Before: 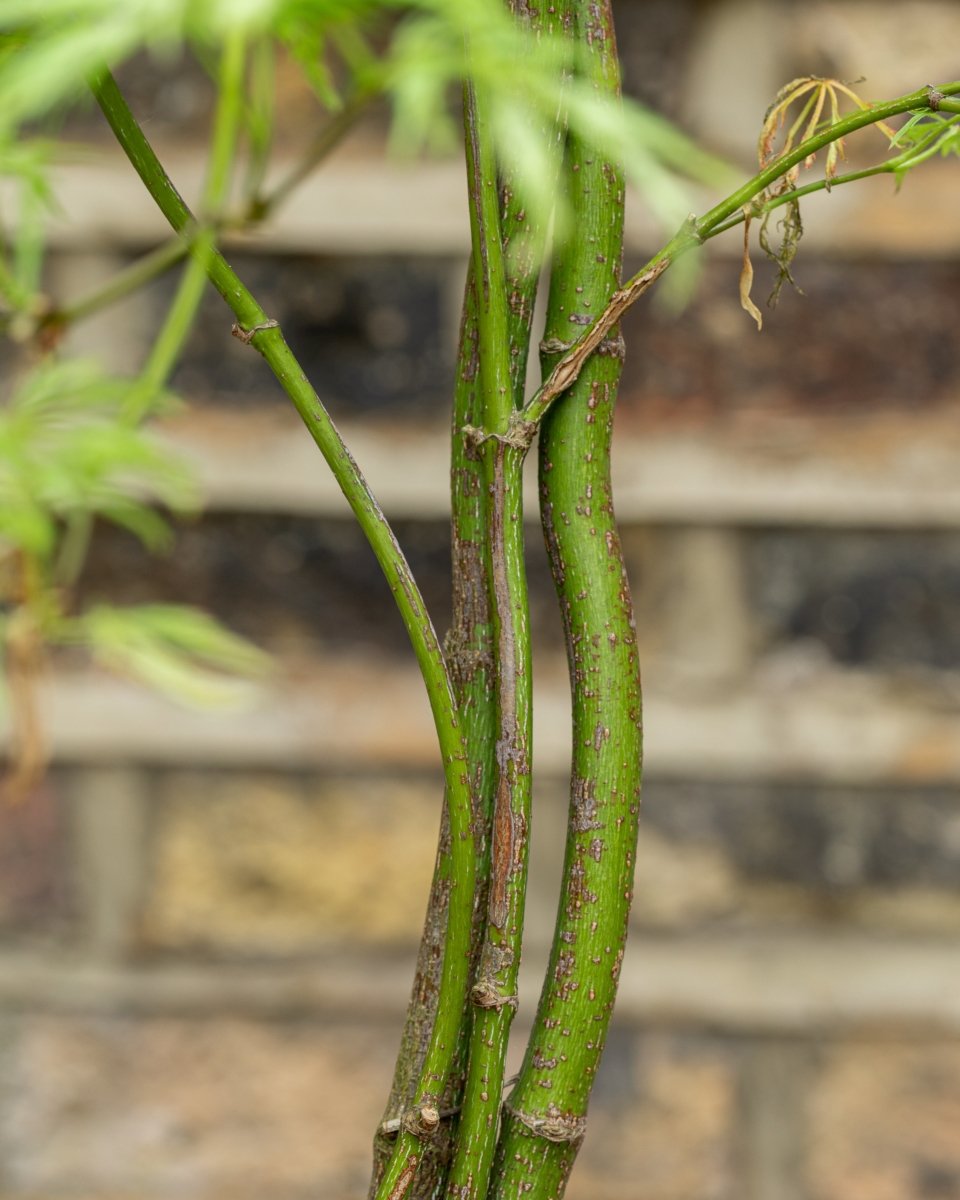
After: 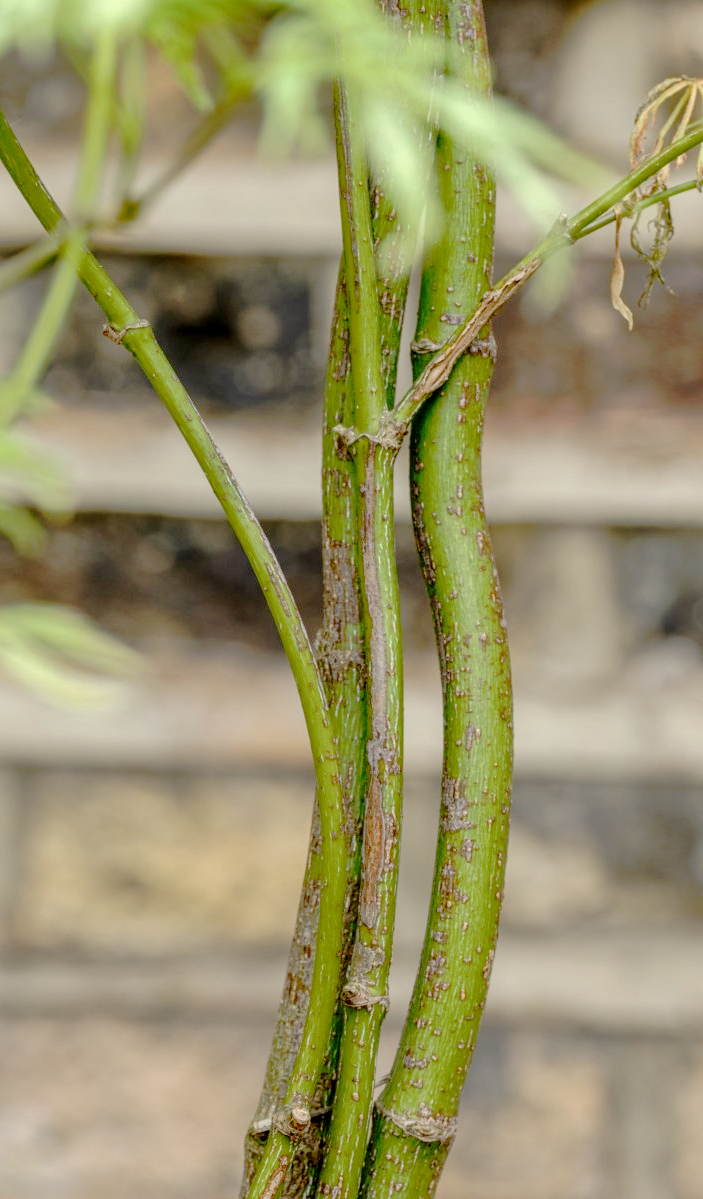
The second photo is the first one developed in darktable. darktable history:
tone curve: curves: ch0 [(0, 0) (0.003, 0.019) (0.011, 0.019) (0.025, 0.023) (0.044, 0.032) (0.069, 0.046) (0.1, 0.073) (0.136, 0.129) (0.177, 0.207) (0.224, 0.295) (0.277, 0.394) (0.335, 0.48) (0.399, 0.524) (0.468, 0.575) (0.543, 0.628) (0.623, 0.684) (0.709, 0.739) (0.801, 0.808) (0.898, 0.9) (1, 1)], preserve colors none
local contrast: on, module defaults
crop: left 13.443%, right 13.31%
